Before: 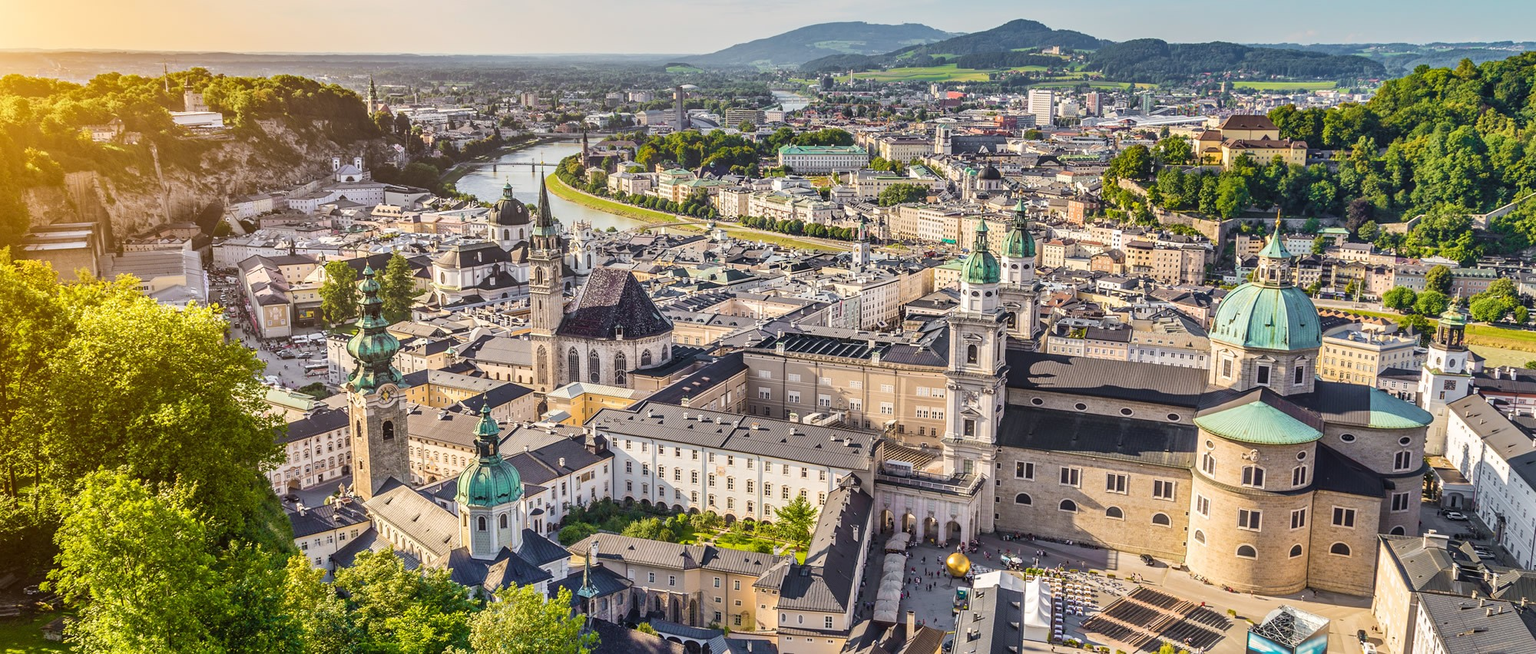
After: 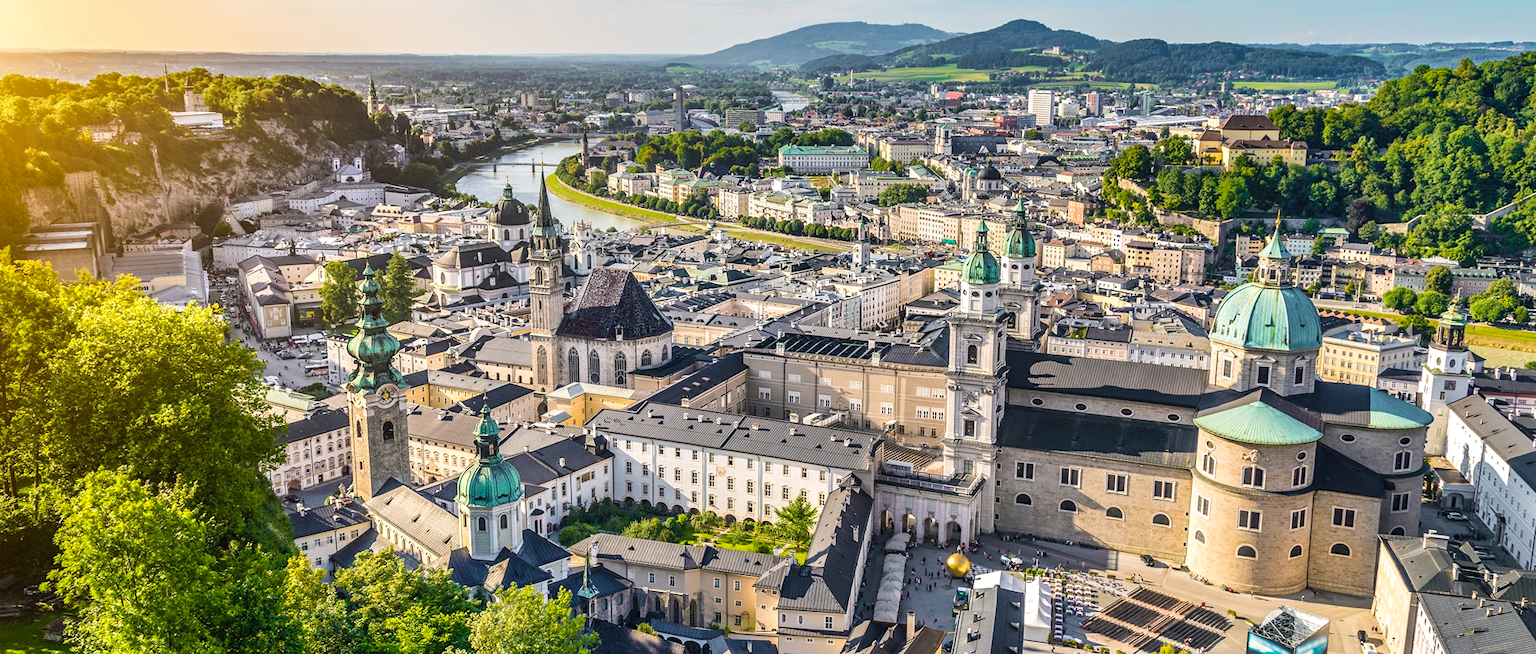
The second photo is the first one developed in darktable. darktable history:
color balance rgb: shadows lift › luminance -9.088%, power › luminance -7.609%, power › chroma 1.079%, power › hue 218.12°, perceptual saturation grading › global saturation 9.873%
exposure: exposure 0.174 EV, compensate highlight preservation false
